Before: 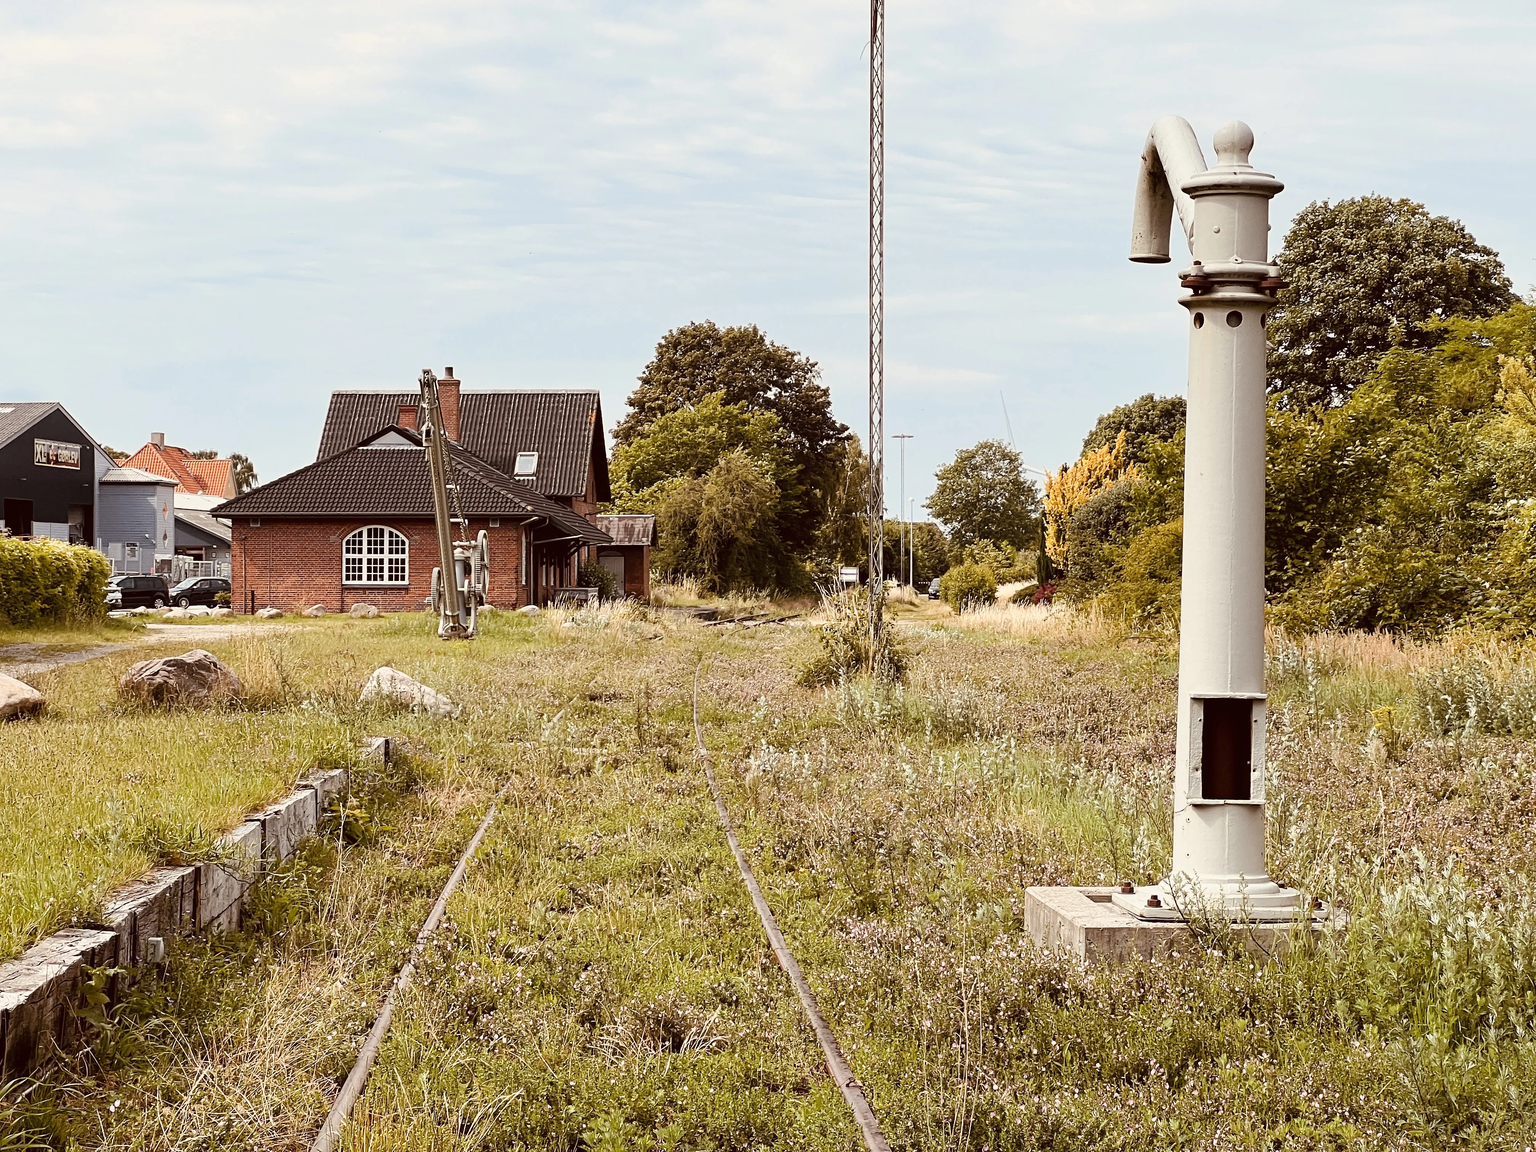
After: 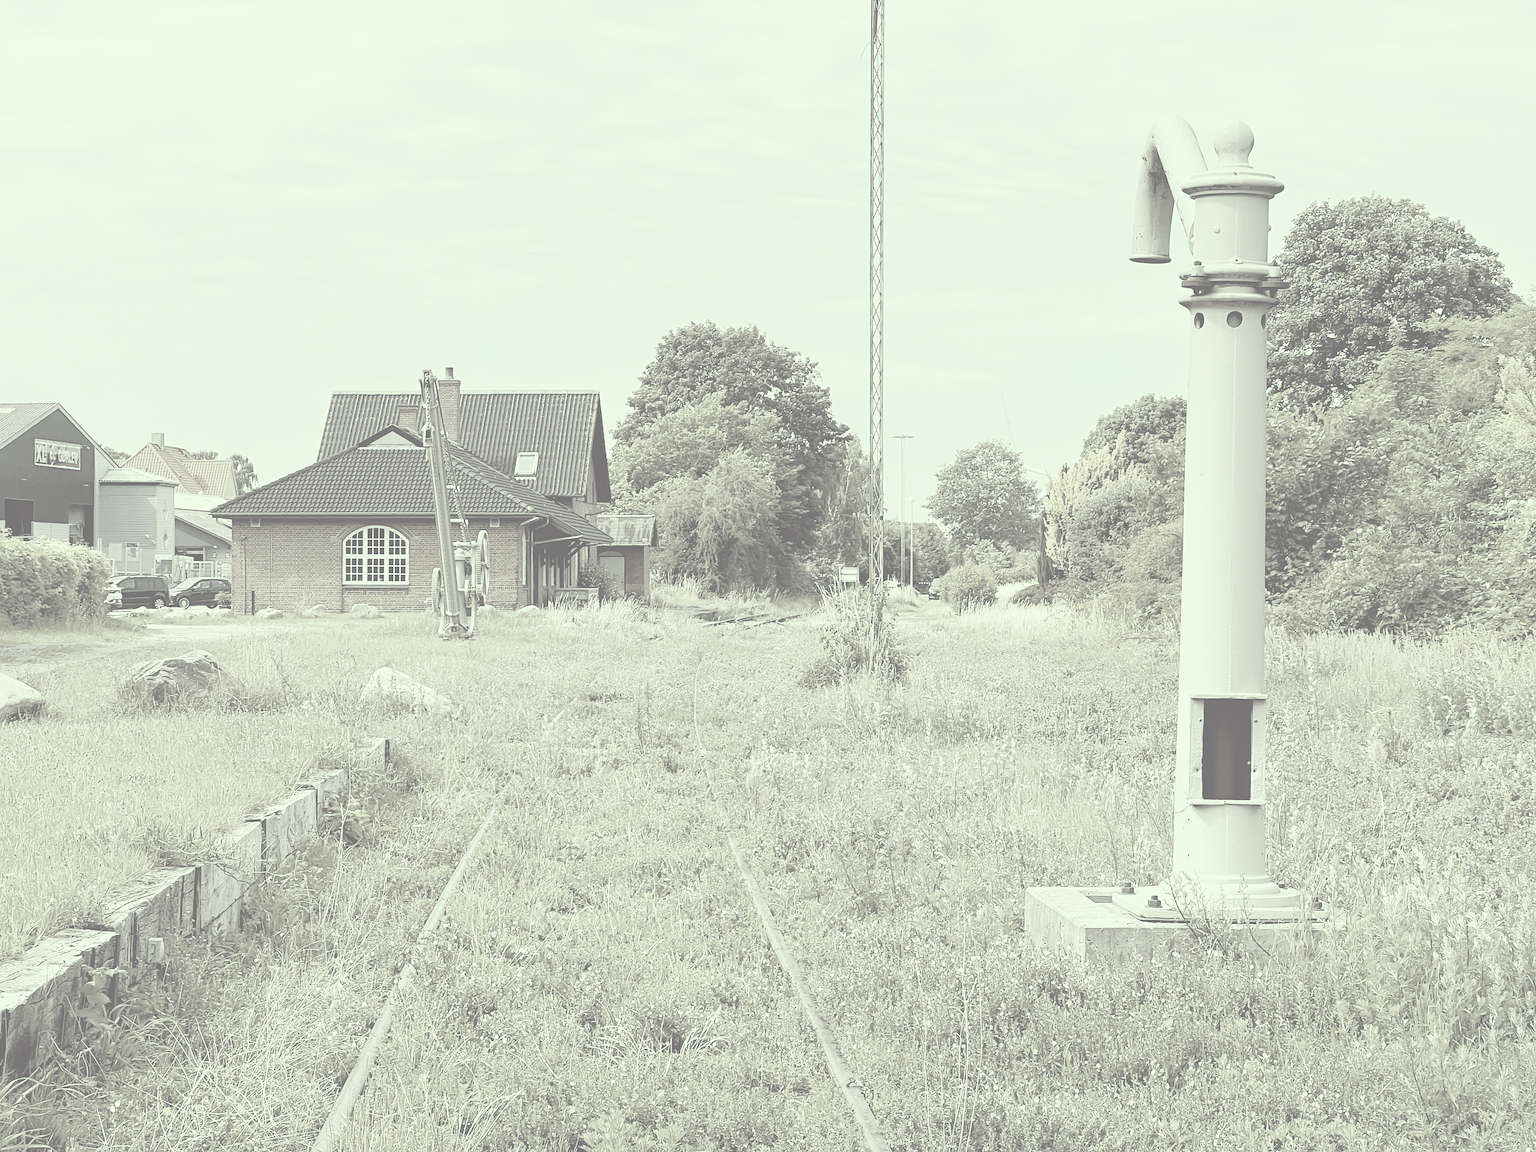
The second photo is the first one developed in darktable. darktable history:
color balance rgb: global offset › luminance -0.241%, perceptual saturation grading › global saturation 0.181%
color correction: highlights a* -20.57, highlights b* 20.9, shadows a* 19.77, shadows b* -21.19, saturation 0.373
contrast brightness saturation: contrast -0.315, brightness 0.766, saturation -0.761
sharpen: amount 0.213
exposure: black level correction 0, exposure 0.702 EV, compensate exposure bias true, compensate highlight preservation false
